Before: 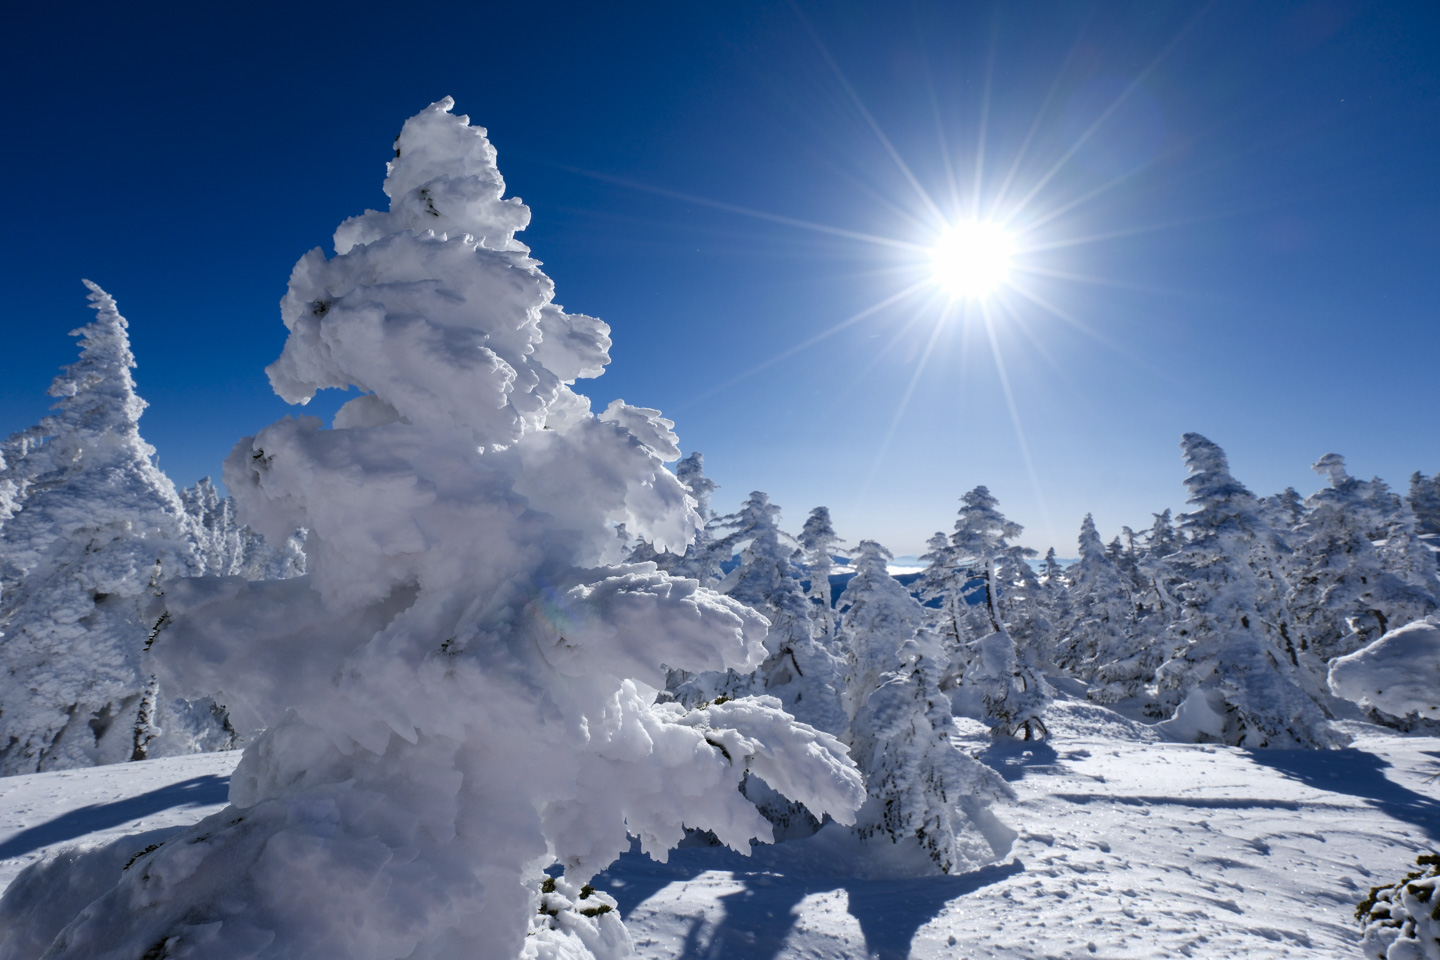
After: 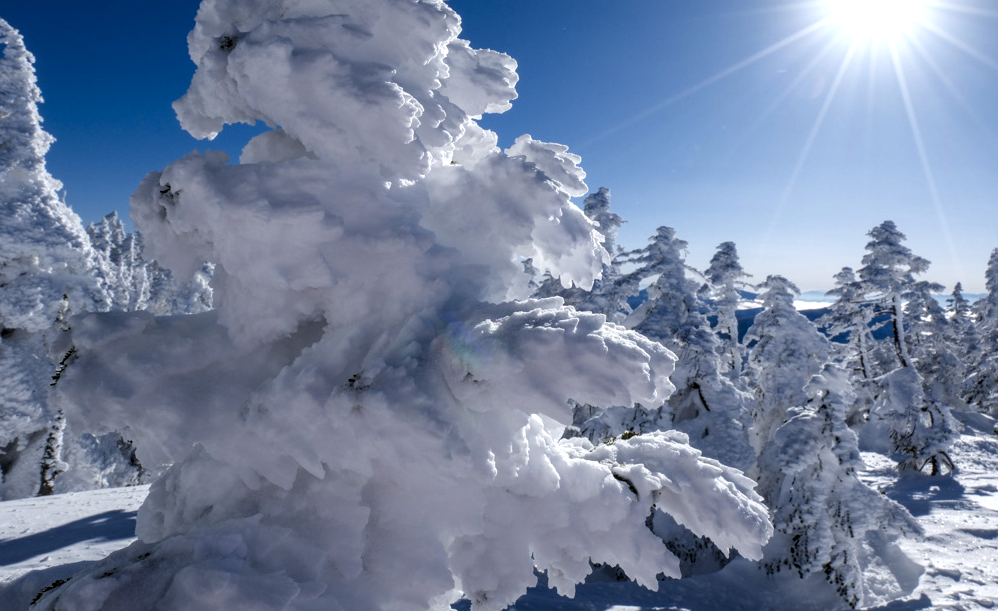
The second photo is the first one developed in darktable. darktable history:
levels: levels [0.031, 0.5, 0.969]
crop: left 6.488%, top 27.668%, right 24.183%, bottom 8.656%
local contrast: on, module defaults
